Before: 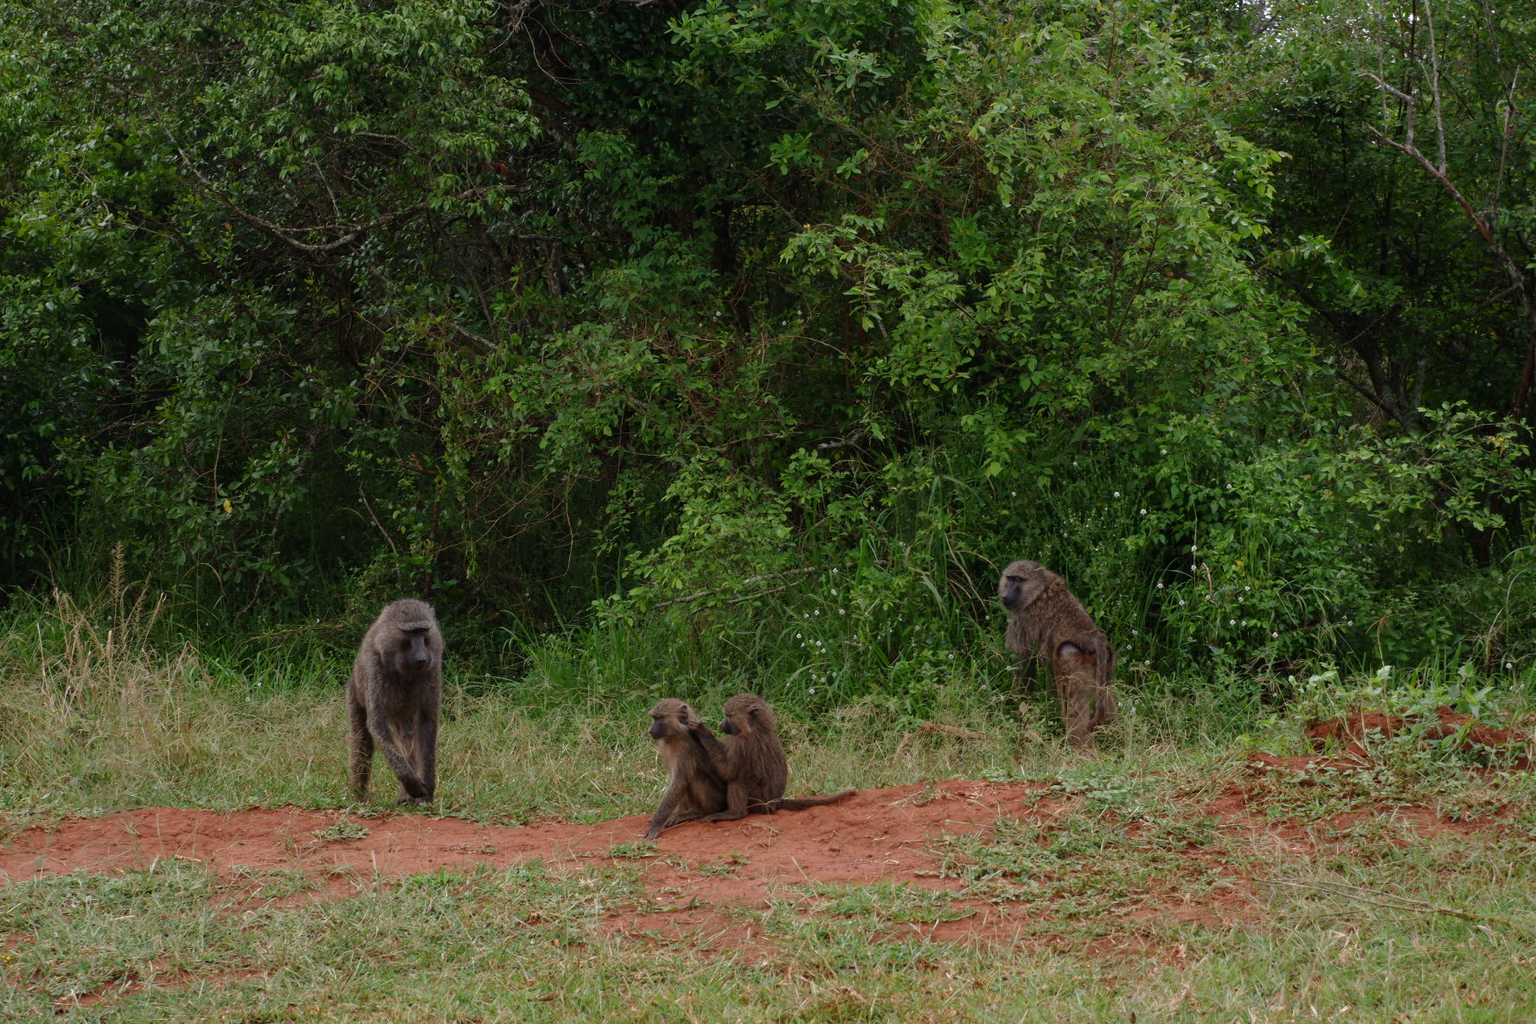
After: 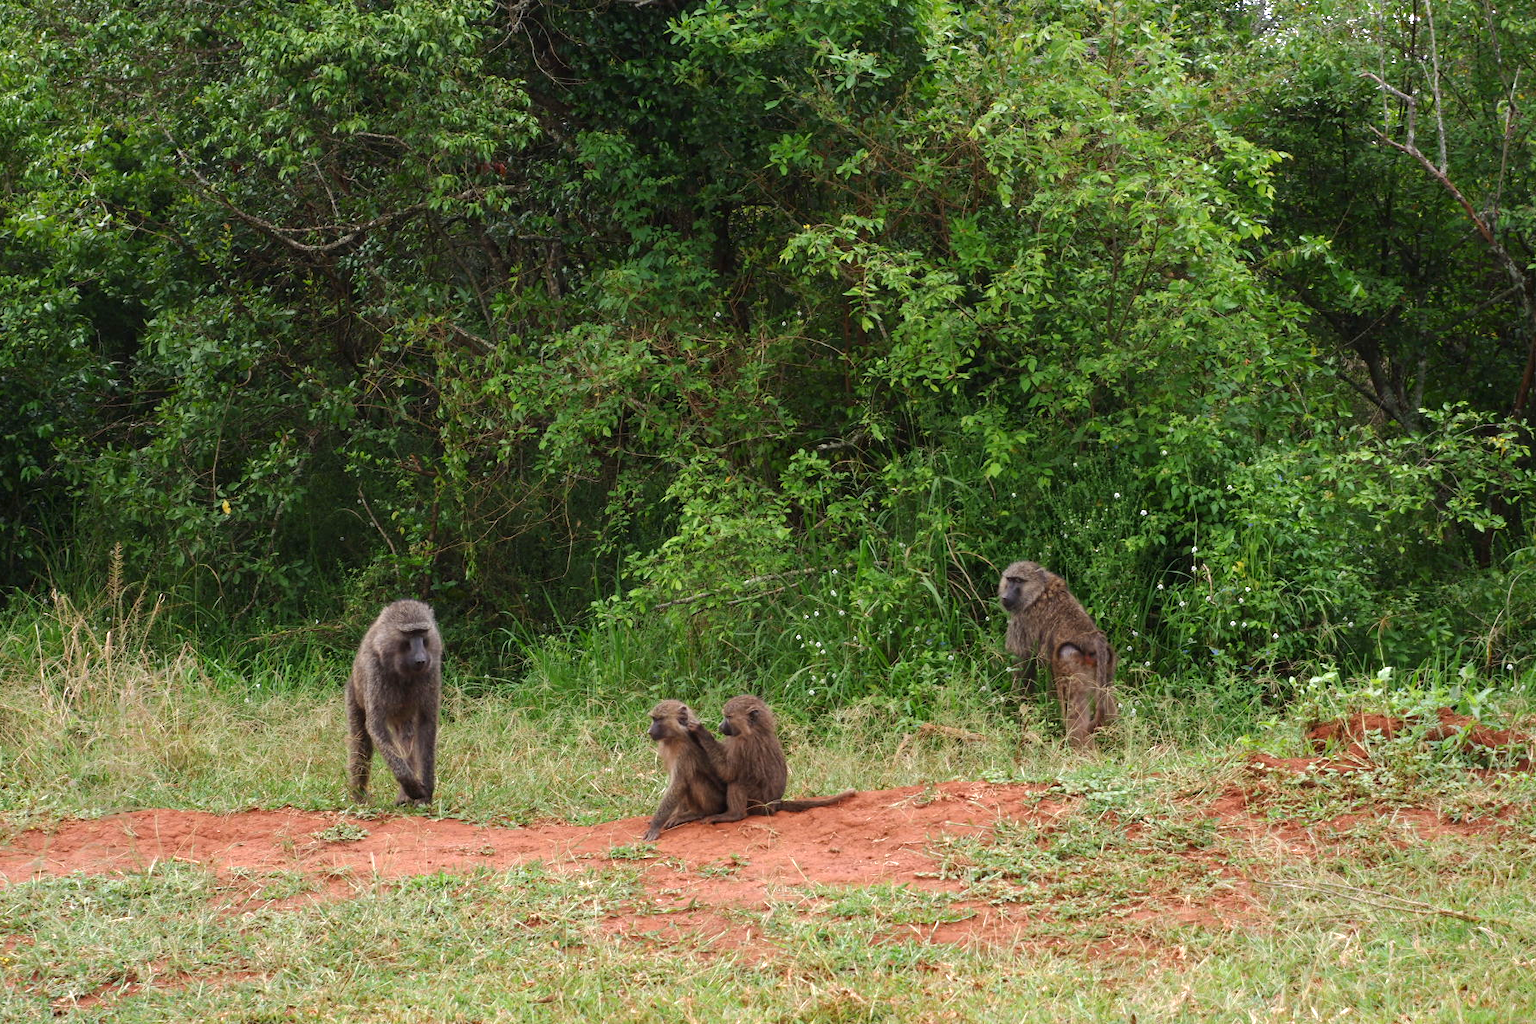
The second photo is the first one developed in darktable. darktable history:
exposure: black level correction 0, exposure 1 EV, compensate exposure bias true, compensate highlight preservation false
crop and rotate: left 0.126%
